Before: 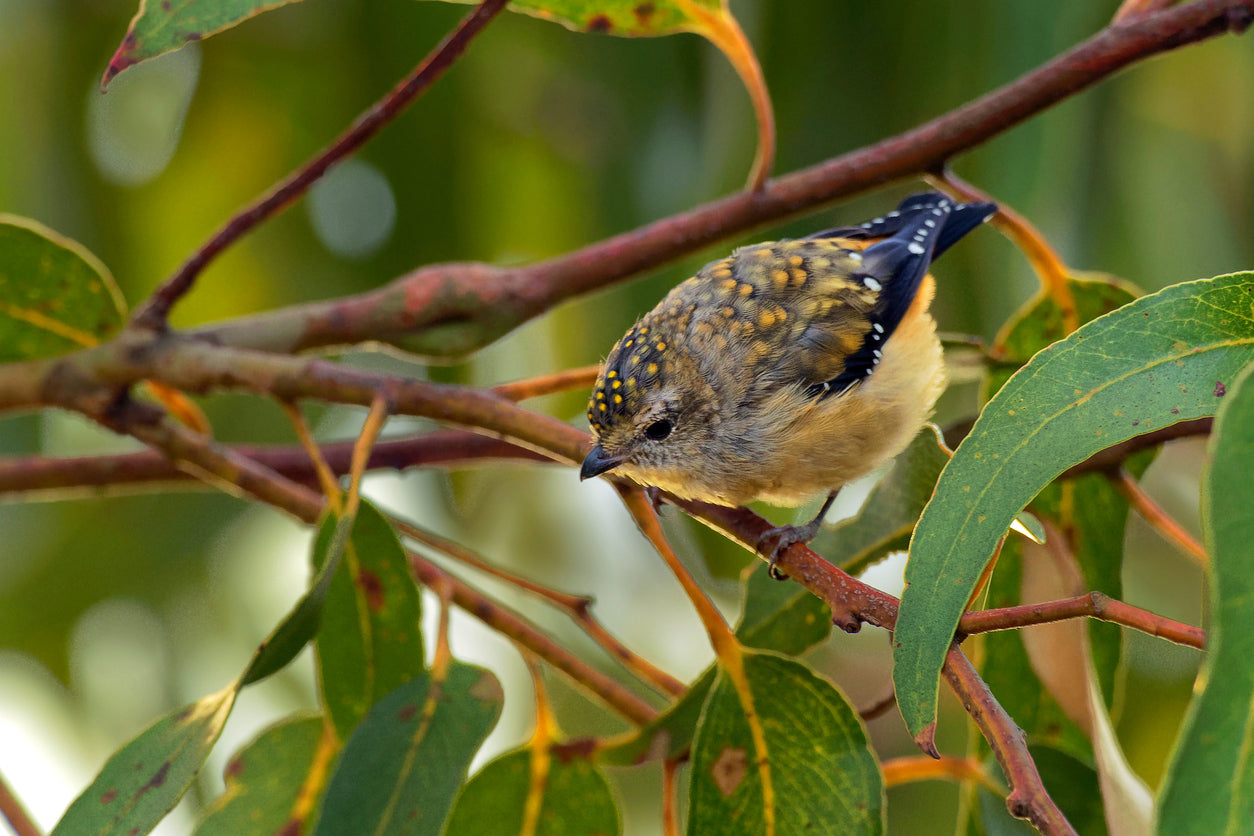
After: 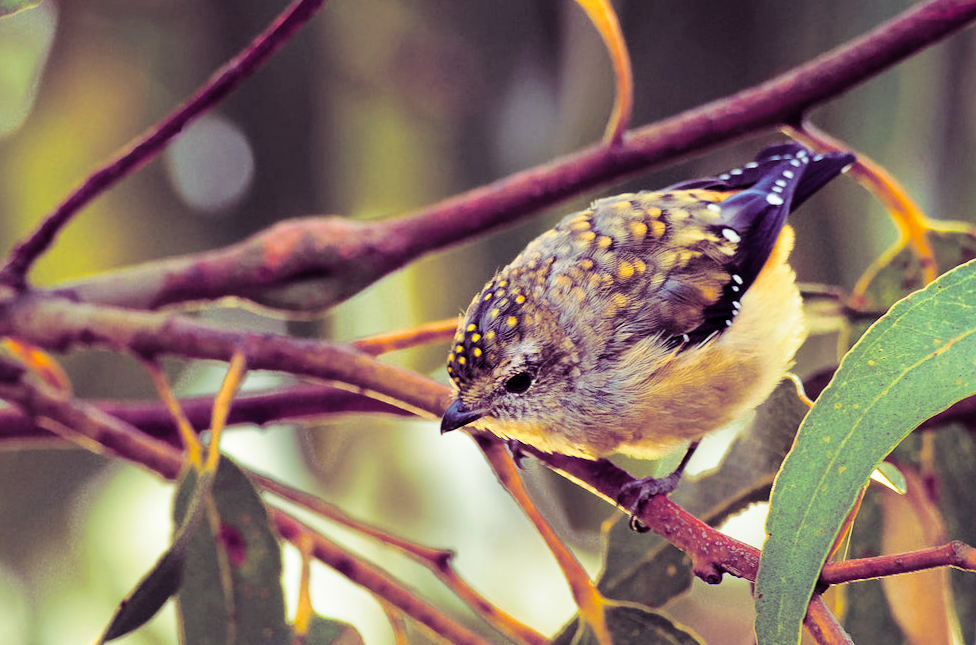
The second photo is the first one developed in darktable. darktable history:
crop and rotate: left 10.77%, top 5.1%, right 10.41%, bottom 16.76%
rotate and perspective: rotation -0.45°, automatic cropping original format, crop left 0.008, crop right 0.992, crop top 0.012, crop bottom 0.988
base curve: curves: ch0 [(0, 0) (0.028, 0.03) (0.121, 0.232) (0.46, 0.748) (0.859, 0.968) (1, 1)], preserve colors none
split-toning: shadows › hue 277.2°, shadows › saturation 0.74
